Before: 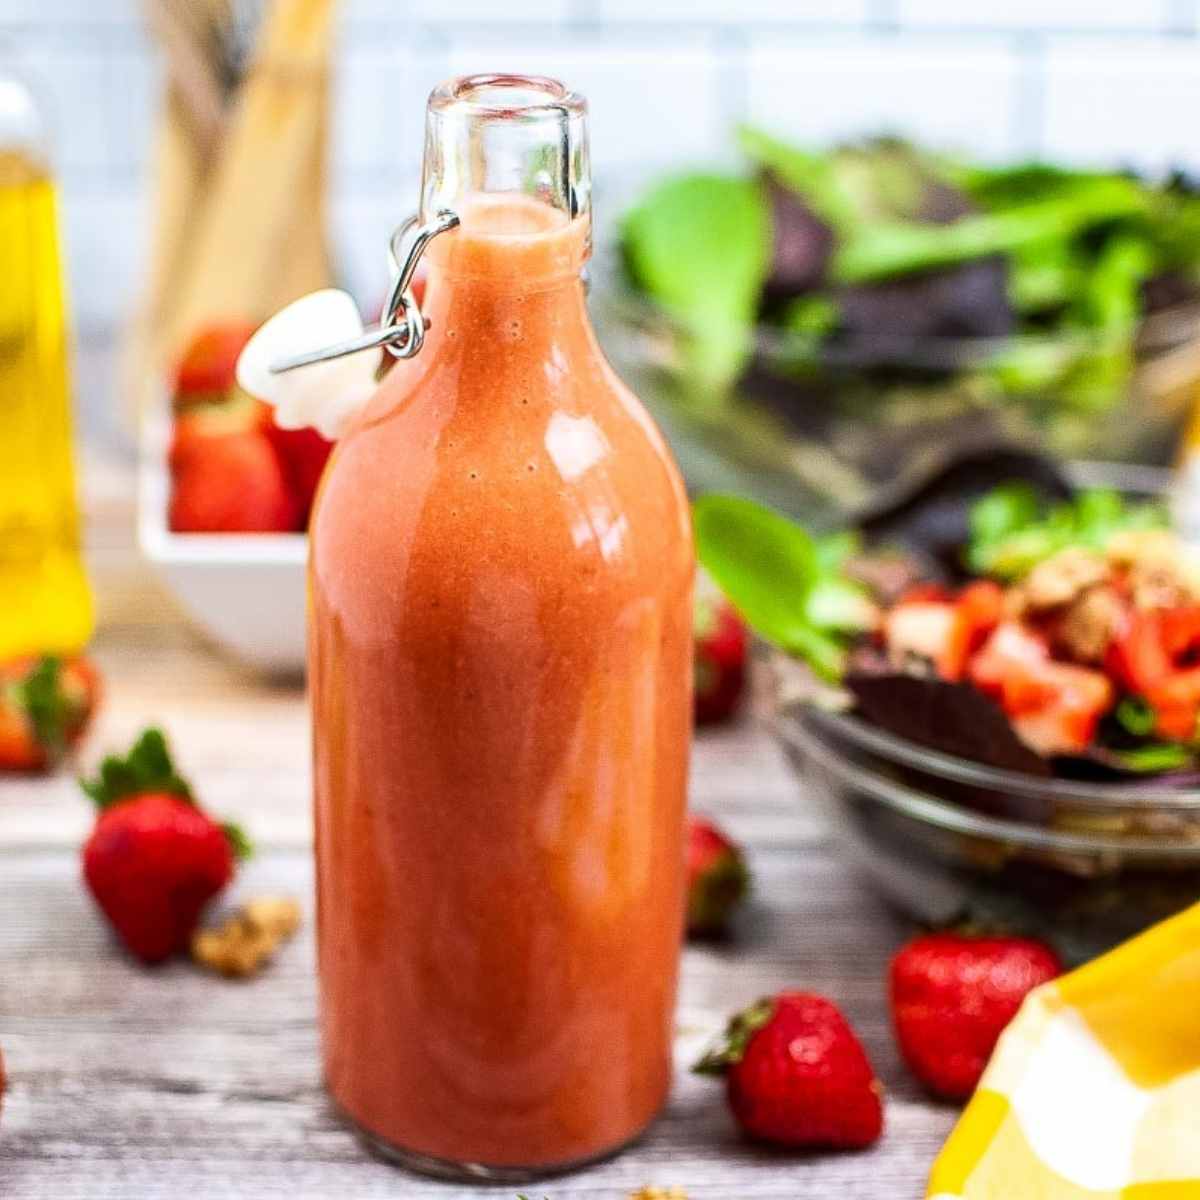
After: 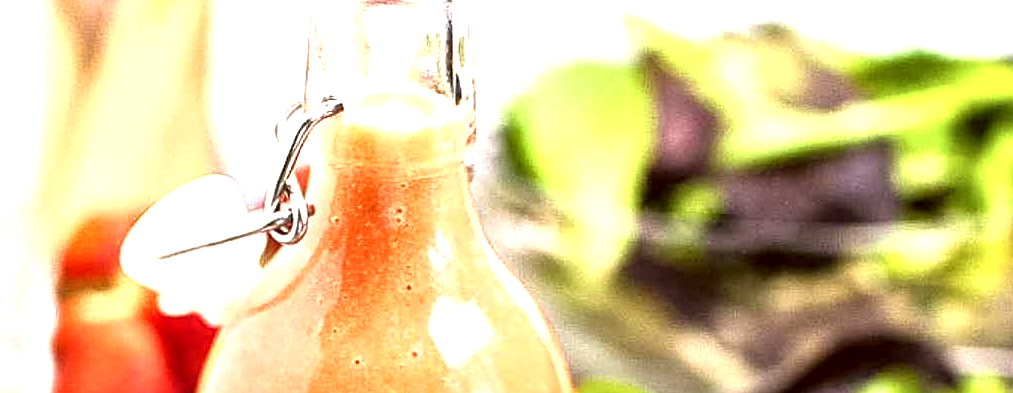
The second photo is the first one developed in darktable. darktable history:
crop and rotate: left 9.685%, top 9.542%, right 5.875%, bottom 57.66%
sharpen: on, module defaults
exposure: exposure 0.603 EV, compensate exposure bias true, compensate highlight preservation false
tone equalizer: -8 EV -0.411 EV, -7 EV -0.401 EV, -6 EV -0.351 EV, -5 EV -0.216 EV, -3 EV 0.235 EV, -2 EV 0.317 EV, -1 EV 0.369 EV, +0 EV 0.428 EV
local contrast: mode bilateral grid, contrast 26, coarseness 48, detail 152%, midtone range 0.2
color correction: highlights a* 10.24, highlights b* 9.71, shadows a* 8.91, shadows b* 8.13, saturation 0.822
